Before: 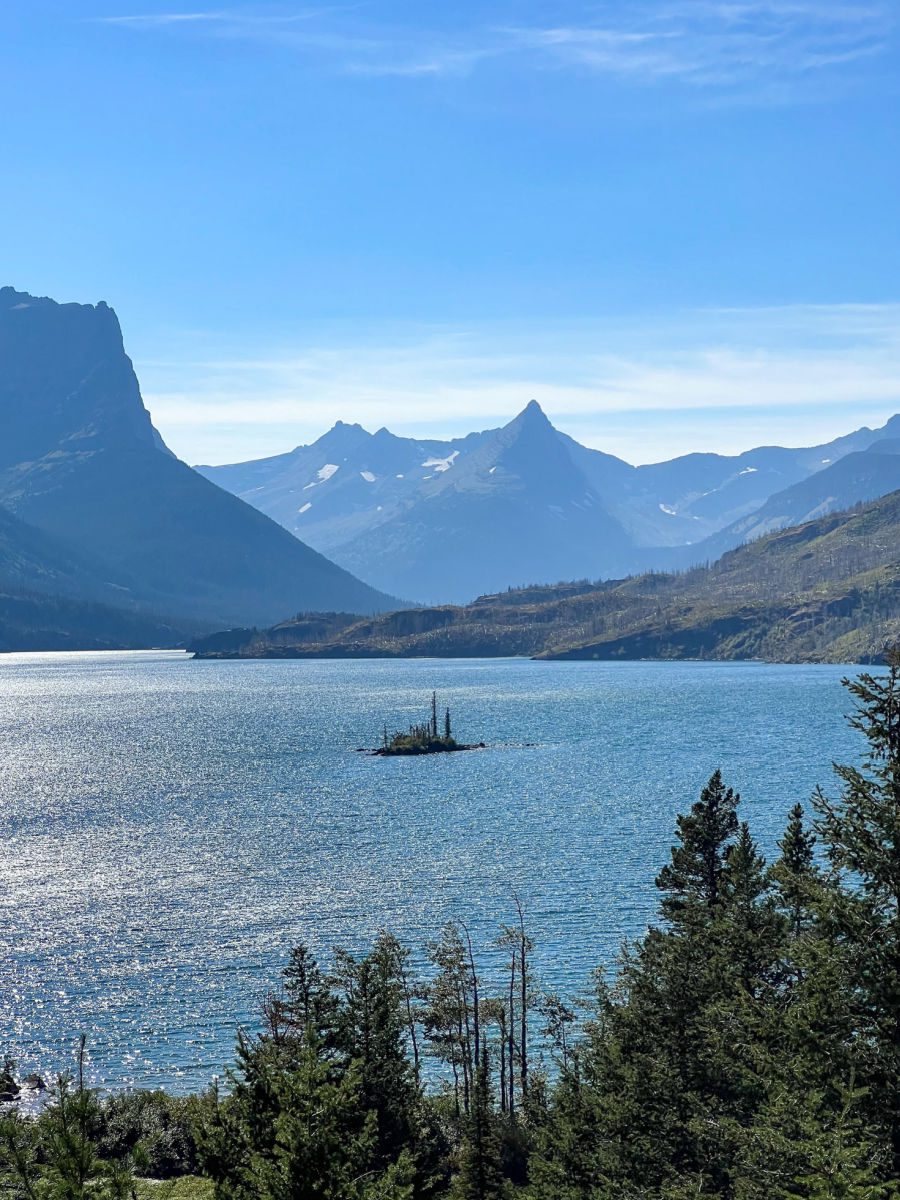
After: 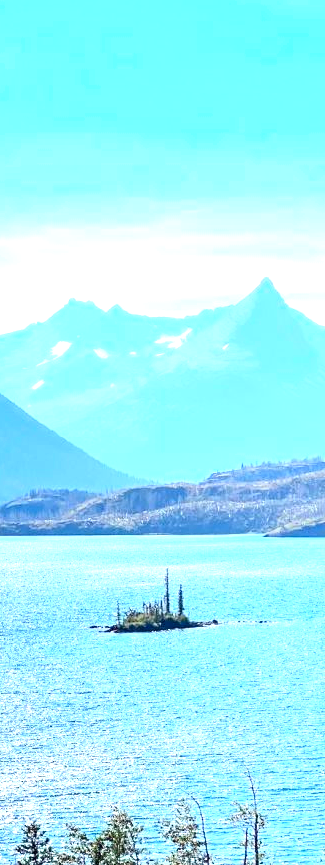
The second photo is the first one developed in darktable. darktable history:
exposure: black level correction 0.001, exposure 1.642 EV, compensate highlight preservation false
crop and rotate: left 29.726%, top 10.262%, right 34.108%, bottom 17.637%
contrast brightness saturation: contrast 0.2, brightness 0.155, saturation 0.219
contrast equalizer: octaves 7, y [[0.586, 0.584, 0.576, 0.565, 0.552, 0.539], [0.5 ×6], [0.97, 0.959, 0.919, 0.859, 0.789, 0.717], [0 ×6], [0 ×6]], mix 0.135
